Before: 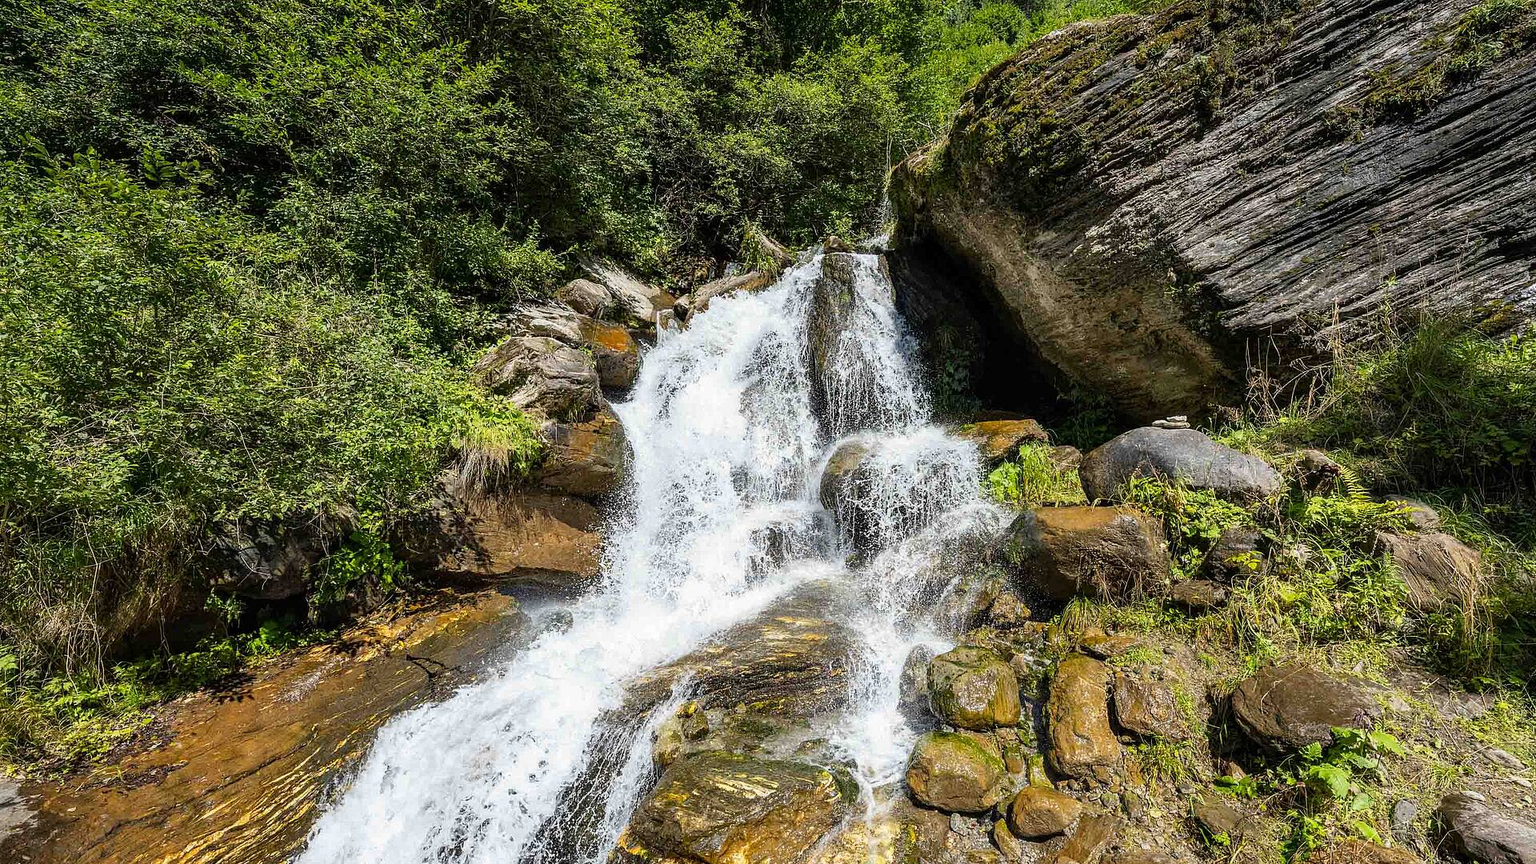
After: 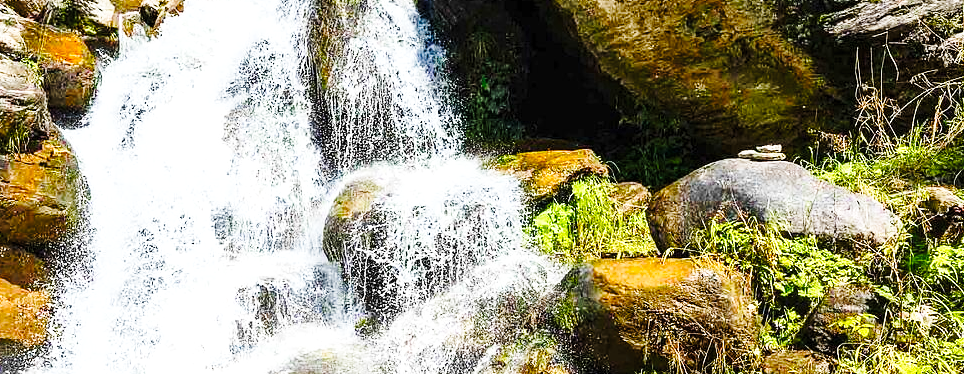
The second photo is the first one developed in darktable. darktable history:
crop: left 36.607%, top 34.735%, right 13.146%, bottom 30.611%
local contrast: mode bilateral grid, contrast 20, coarseness 50, detail 102%, midtone range 0.2
tone equalizer: -8 EV -0.417 EV, -7 EV -0.389 EV, -6 EV -0.333 EV, -5 EV -0.222 EV, -3 EV 0.222 EV, -2 EV 0.333 EV, -1 EV 0.389 EV, +0 EV 0.417 EV, edges refinement/feathering 500, mask exposure compensation -1.57 EV, preserve details no
base curve: curves: ch0 [(0, 0) (0.028, 0.03) (0.121, 0.232) (0.46, 0.748) (0.859, 0.968) (1, 1)], preserve colors none
contrast brightness saturation: brightness 0.09, saturation 0.19
color balance rgb: perceptual saturation grading › global saturation 20%, perceptual saturation grading › highlights -25%, perceptual saturation grading › shadows 50%
